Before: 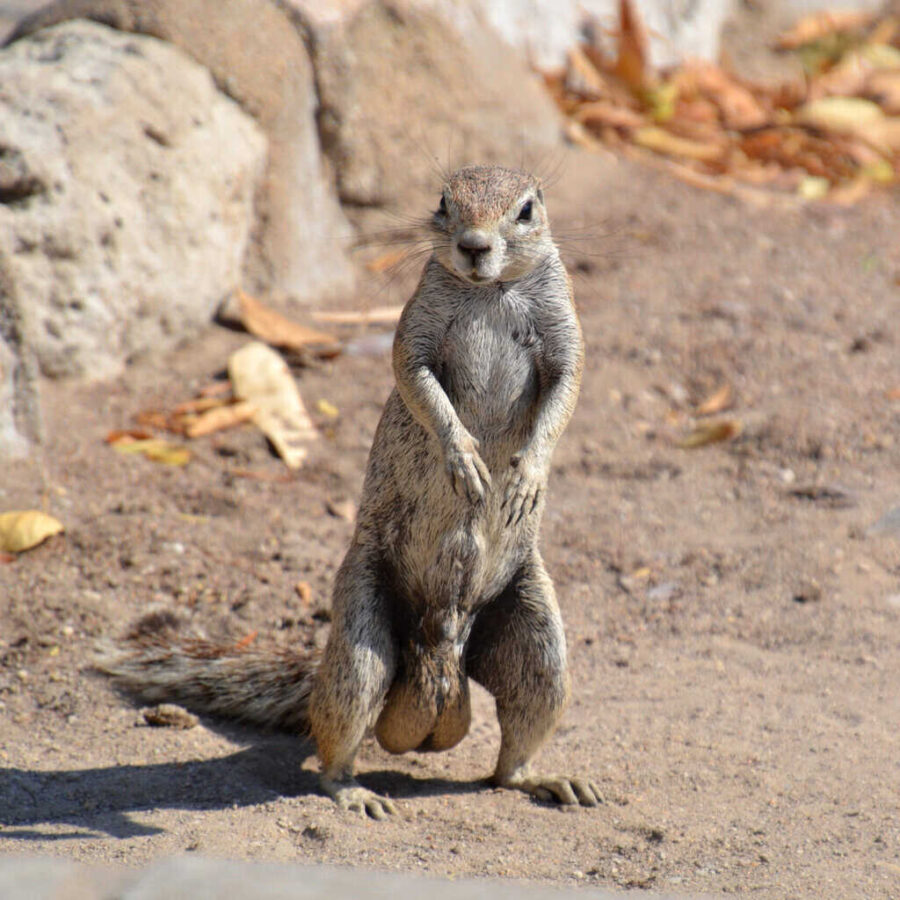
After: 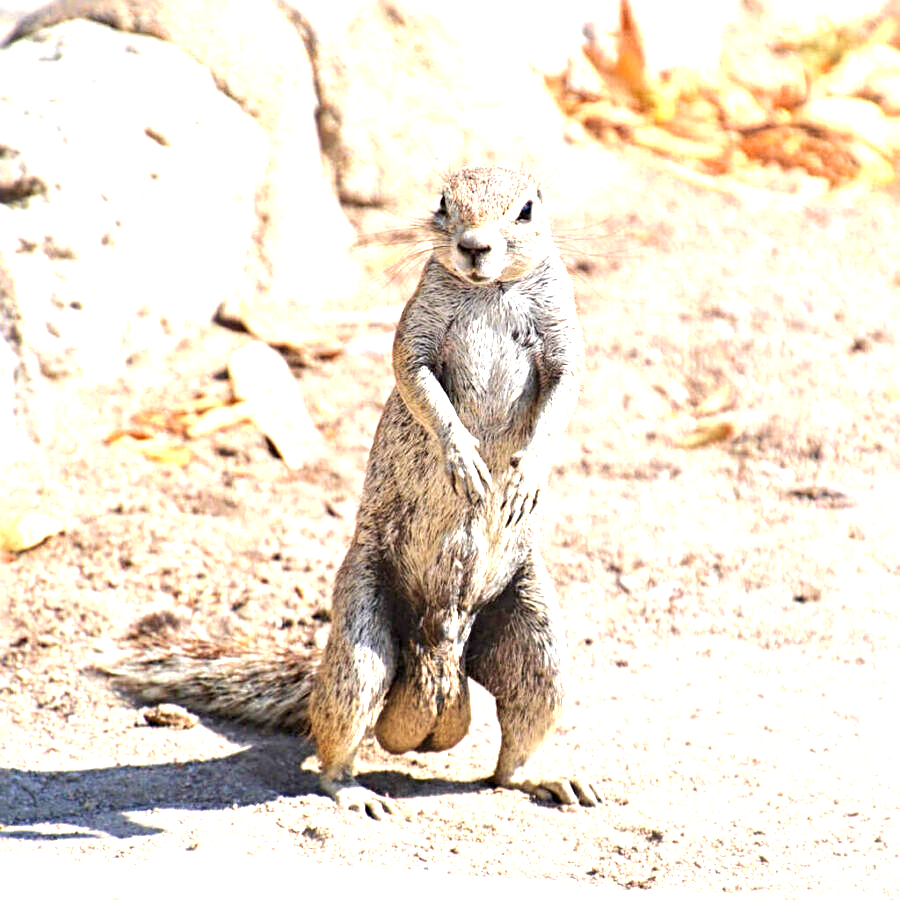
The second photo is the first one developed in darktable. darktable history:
base curve: curves: ch0 [(0, 0) (0.283, 0.295) (1, 1)], preserve colors none
velvia: on, module defaults
exposure: black level correction 0, exposure 1.675 EV, compensate exposure bias true, compensate highlight preservation false
sharpen: radius 4
